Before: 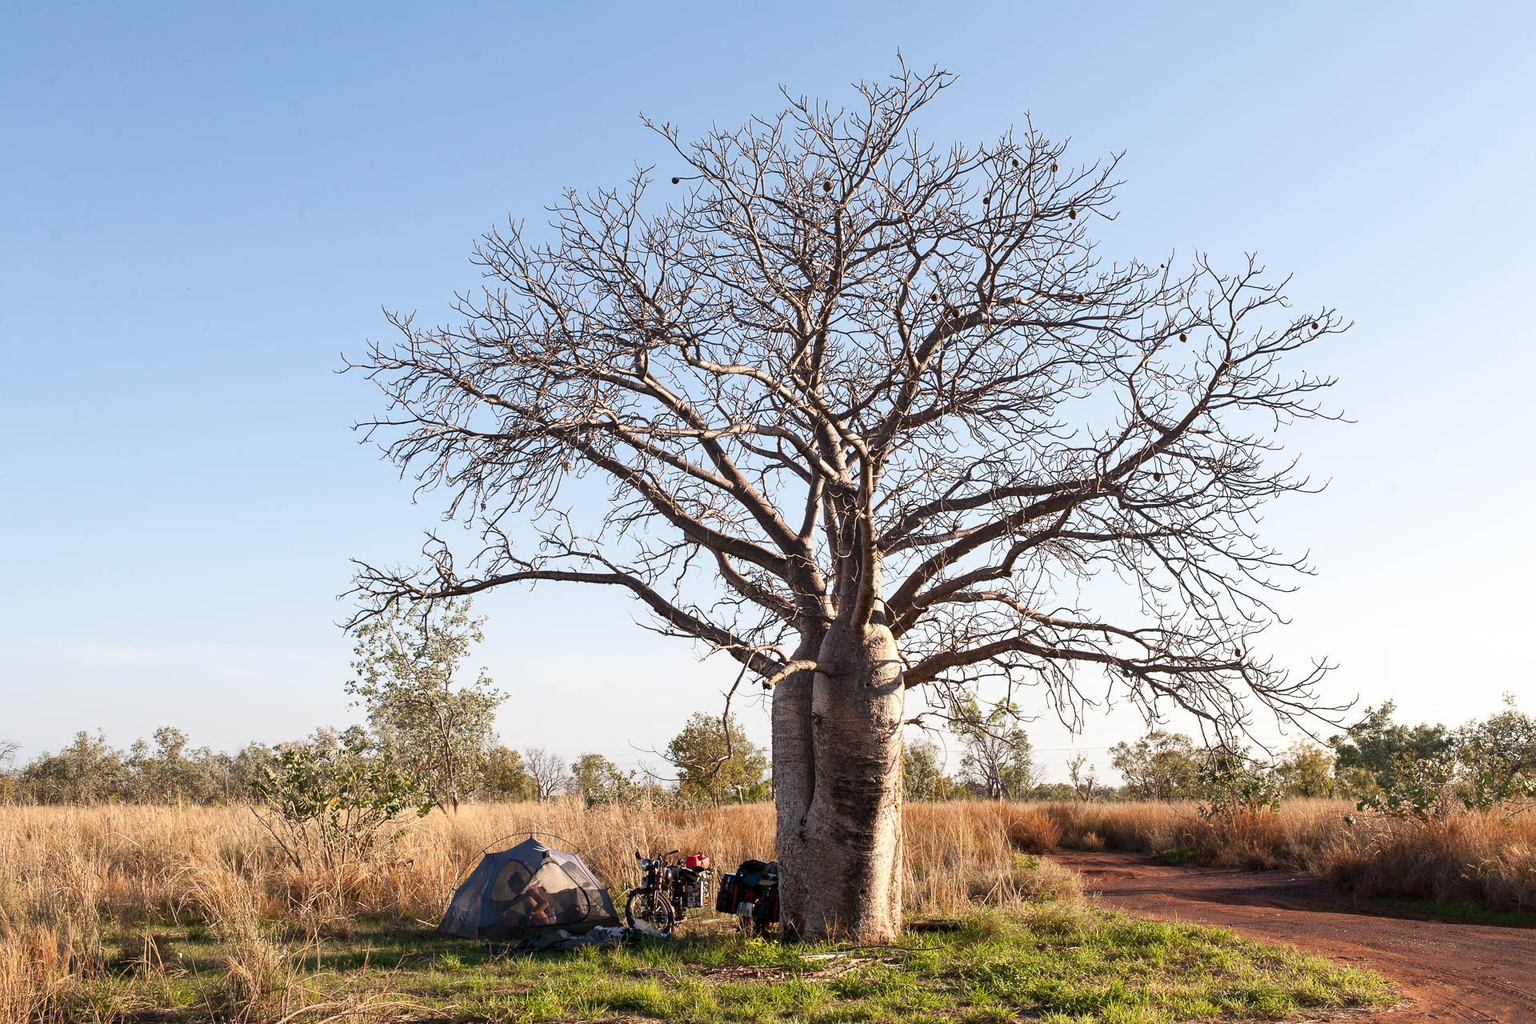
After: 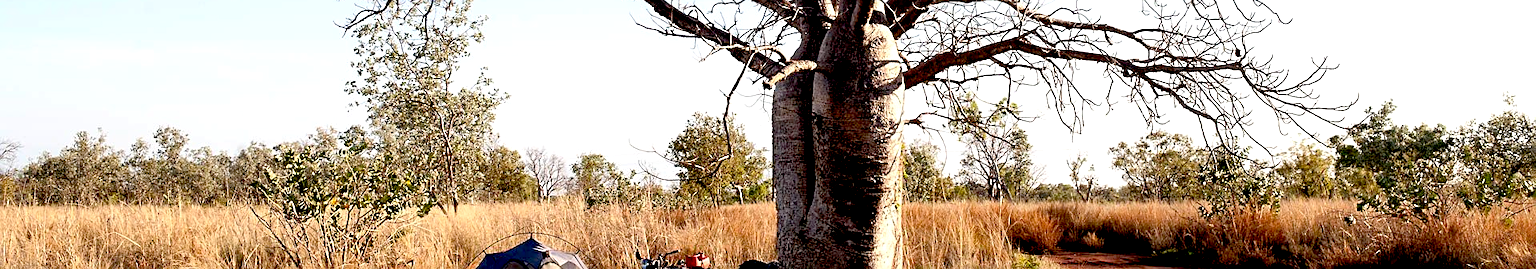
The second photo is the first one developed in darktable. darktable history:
contrast equalizer: y [[0.5 ×4, 0.483, 0.43], [0.5 ×6], [0.5 ×6], [0 ×6], [0 ×6]]
crop and rotate: top 58.61%, bottom 15.027%
sharpen: on, module defaults
exposure: black level correction 0.032, exposure 0.318 EV, compensate highlight preservation false
